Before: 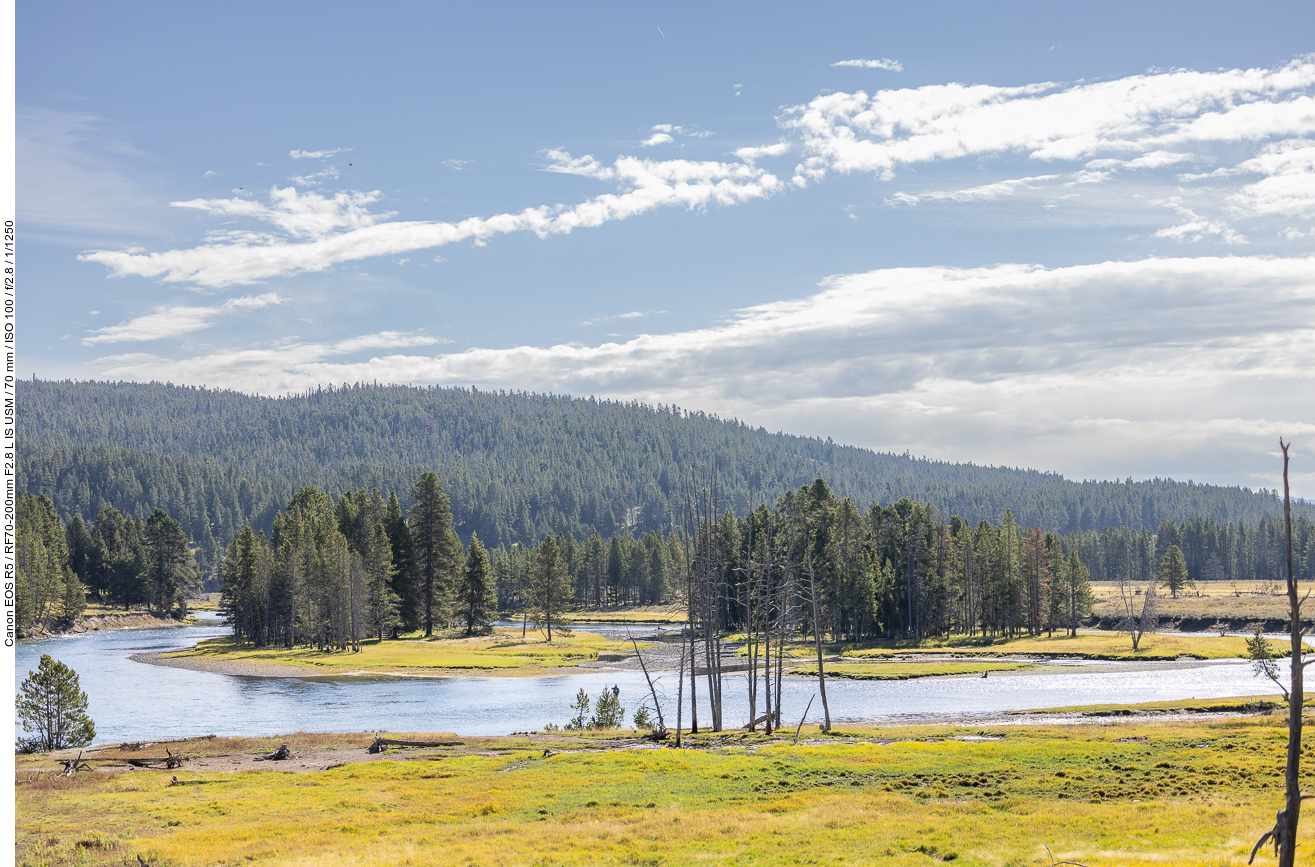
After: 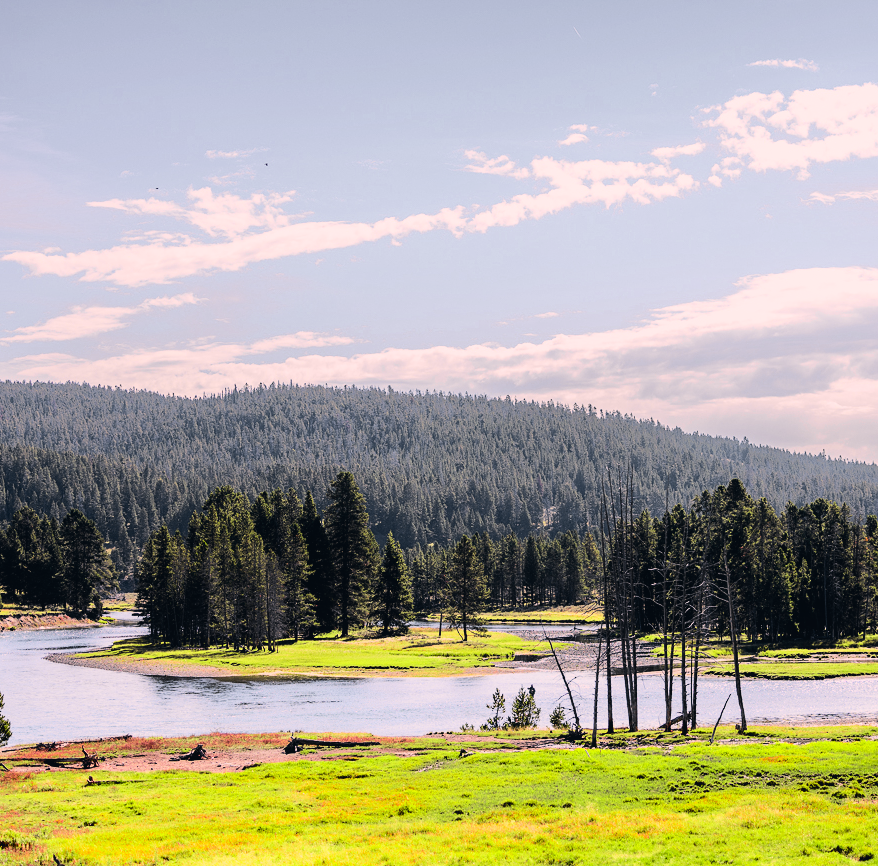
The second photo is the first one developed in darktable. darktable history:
color correction: highlights a* 5.47, highlights b* 5.32, shadows a* -4.31, shadows b* -5.26
crop and rotate: left 6.47%, right 26.704%
color zones: curves: ch0 [(0, 0.533) (0.126, 0.533) (0.234, 0.533) (0.368, 0.357) (0.5, 0.5) (0.625, 0.5) (0.74, 0.637) (0.875, 0.5)]; ch1 [(0.004, 0.708) (0.129, 0.662) (0.25, 0.5) (0.375, 0.331) (0.496, 0.396) (0.625, 0.649) (0.739, 0.26) (0.875, 0.5) (1, 0.478)]; ch2 [(0, 0.409) (0.132, 0.403) (0.236, 0.558) (0.379, 0.448) (0.5, 0.5) (0.625, 0.5) (0.691, 0.39) (0.875, 0.5)]
exposure: black level correction 0.009, exposure -0.642 EV, compensate highlight preservation false
shadows and highlights: shadows -69.61, highlights 35.47, soften with gaussian
tone curve: curves: ch0 [(0, 0.023) (0.103, 0.087) (0.295, 0.297) (0.445, 0.531) (0.553, 0.665) (0.735, 0.843) (0.994, 1)]; ch1 [(0, 0) (0.414, 0.395) (0.447, 0.447) (0.485, 0.5) (0.512, 0.524) (0.542, 0.581) (0.581, 0.632) (0.646, 0.715) (1, 1)]; ch2 [(0, 0) (0.369, 0.388) (0.449, 0.431) (0.478, 0.471) (0.516, 0.517) (0.579, 0.624) (0.674, 0.775) (1, 1)], color space Lab, independent channels, preserve colors none
filmic rgb: black relative exposure -8.71 EV, white relative exposure 2.65 EV, target black luminance 0%, target white luminance 99.987%, hardness 6.27, latitude 74.54%, contrast 1.325, highlights saturation mix -5.59%
